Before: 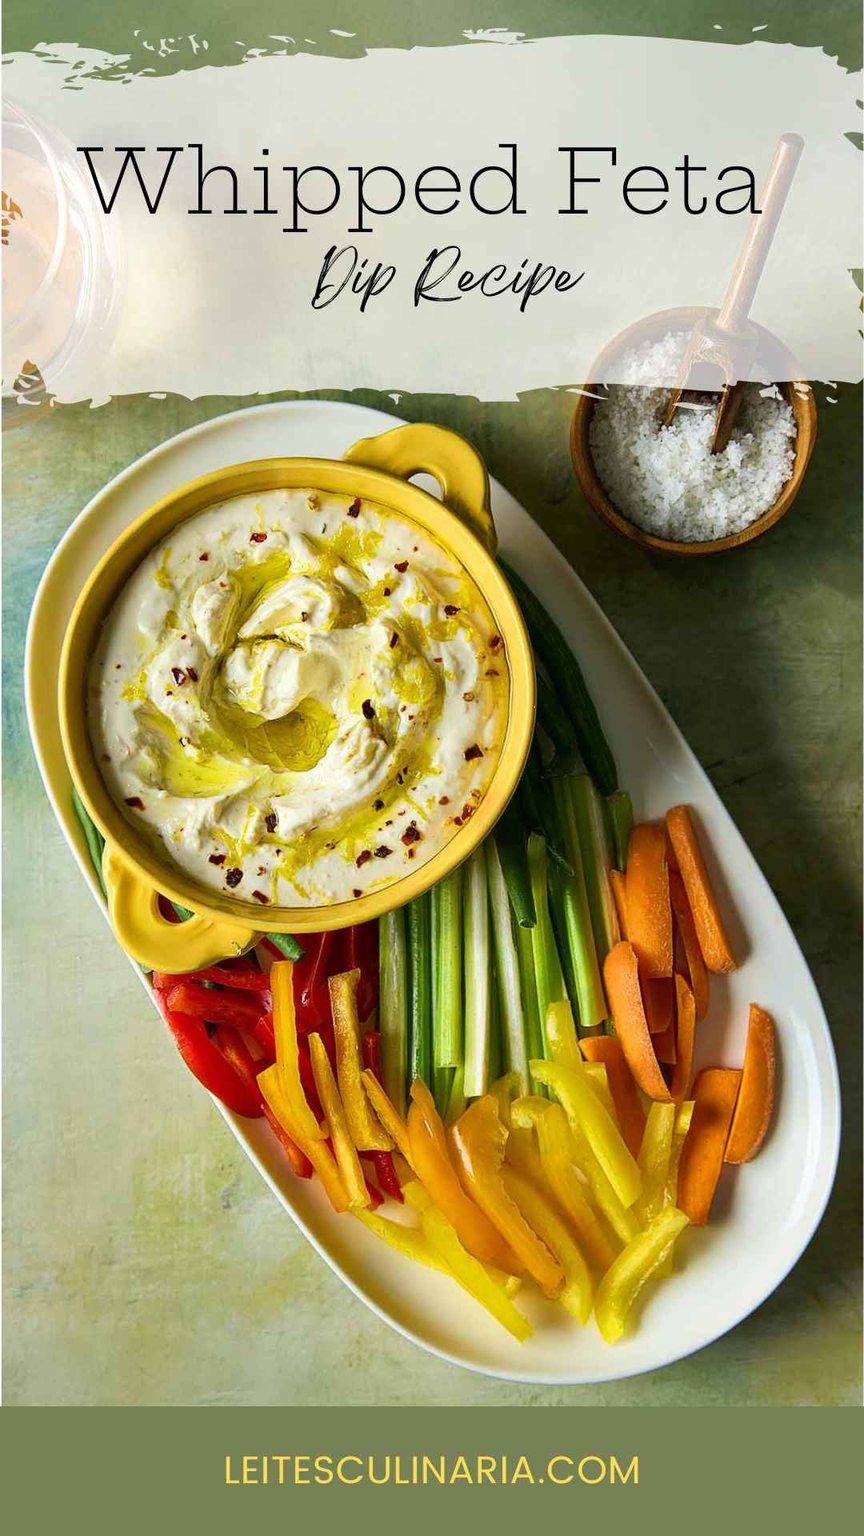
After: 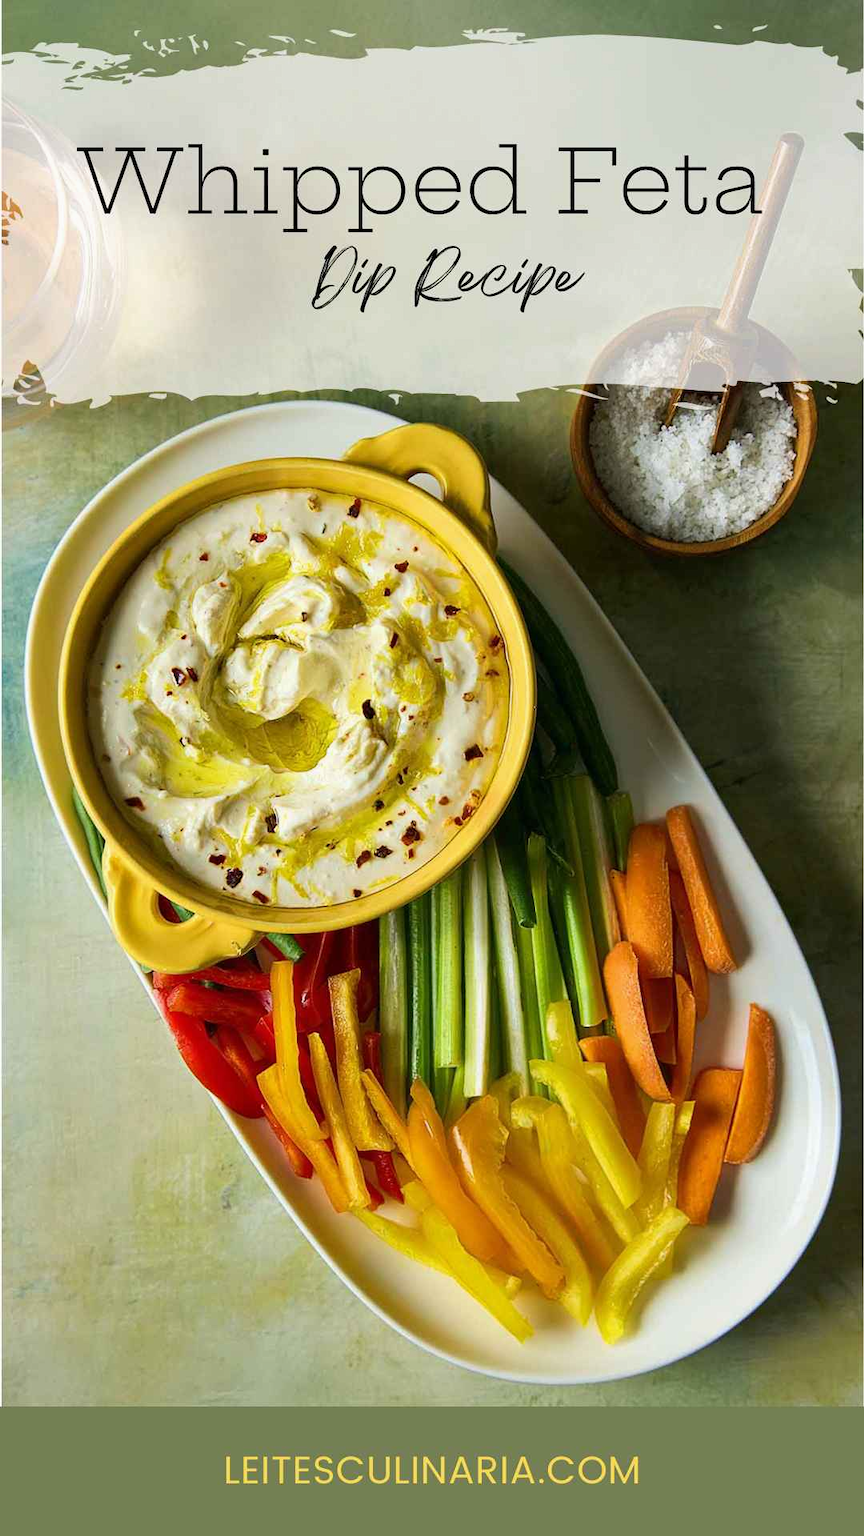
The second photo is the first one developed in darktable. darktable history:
exposure: exposure -0.052 EV, compensate highlight preservation false
